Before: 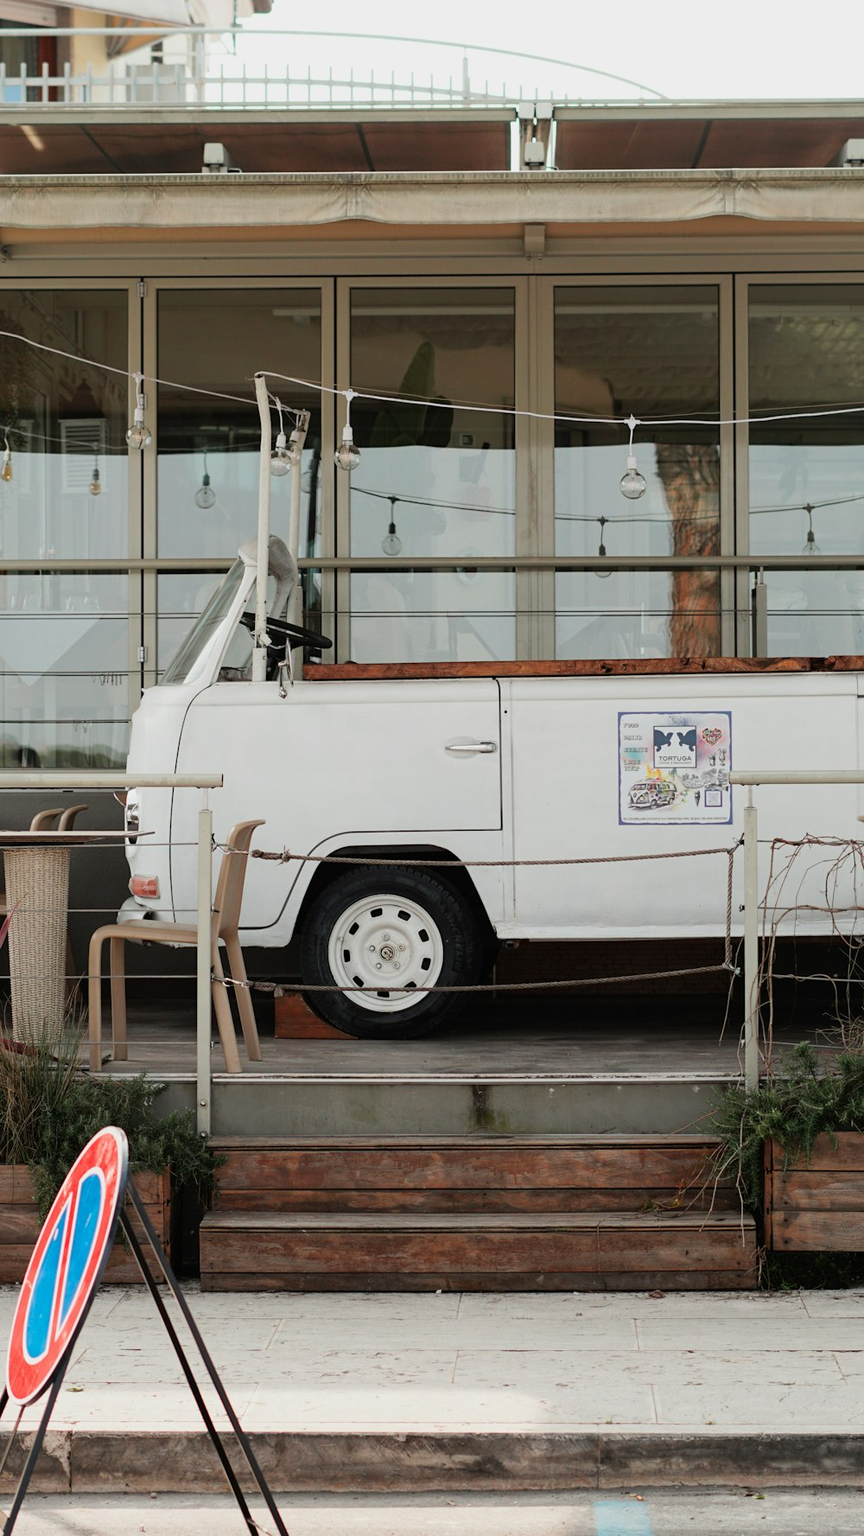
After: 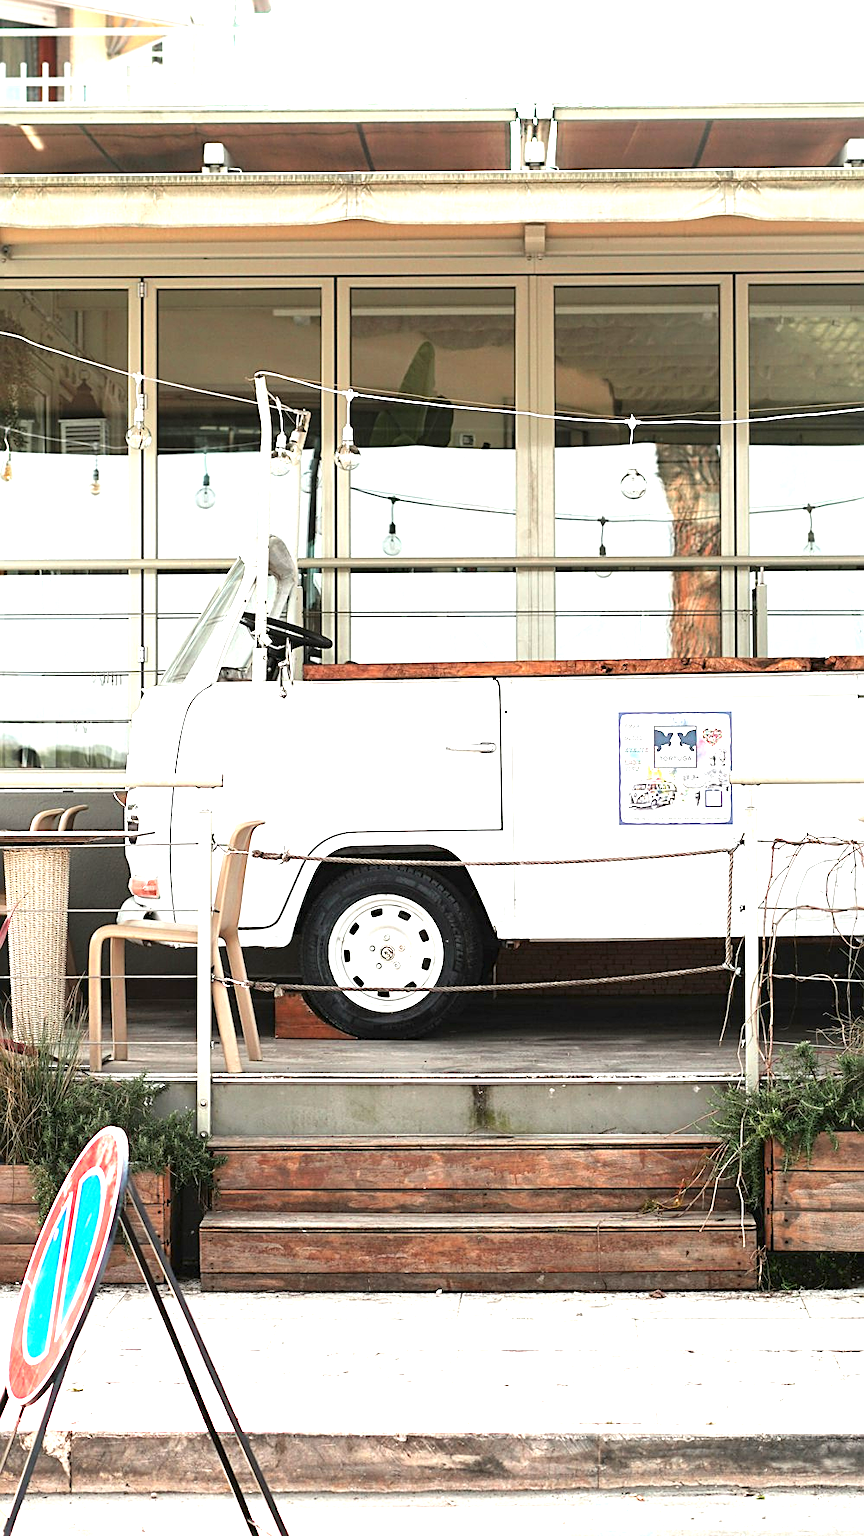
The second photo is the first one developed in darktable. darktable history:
exposure: black level correction 0, exposure 1.68 EV, compensate highlight preservation false
sharpen: on, module defaults
